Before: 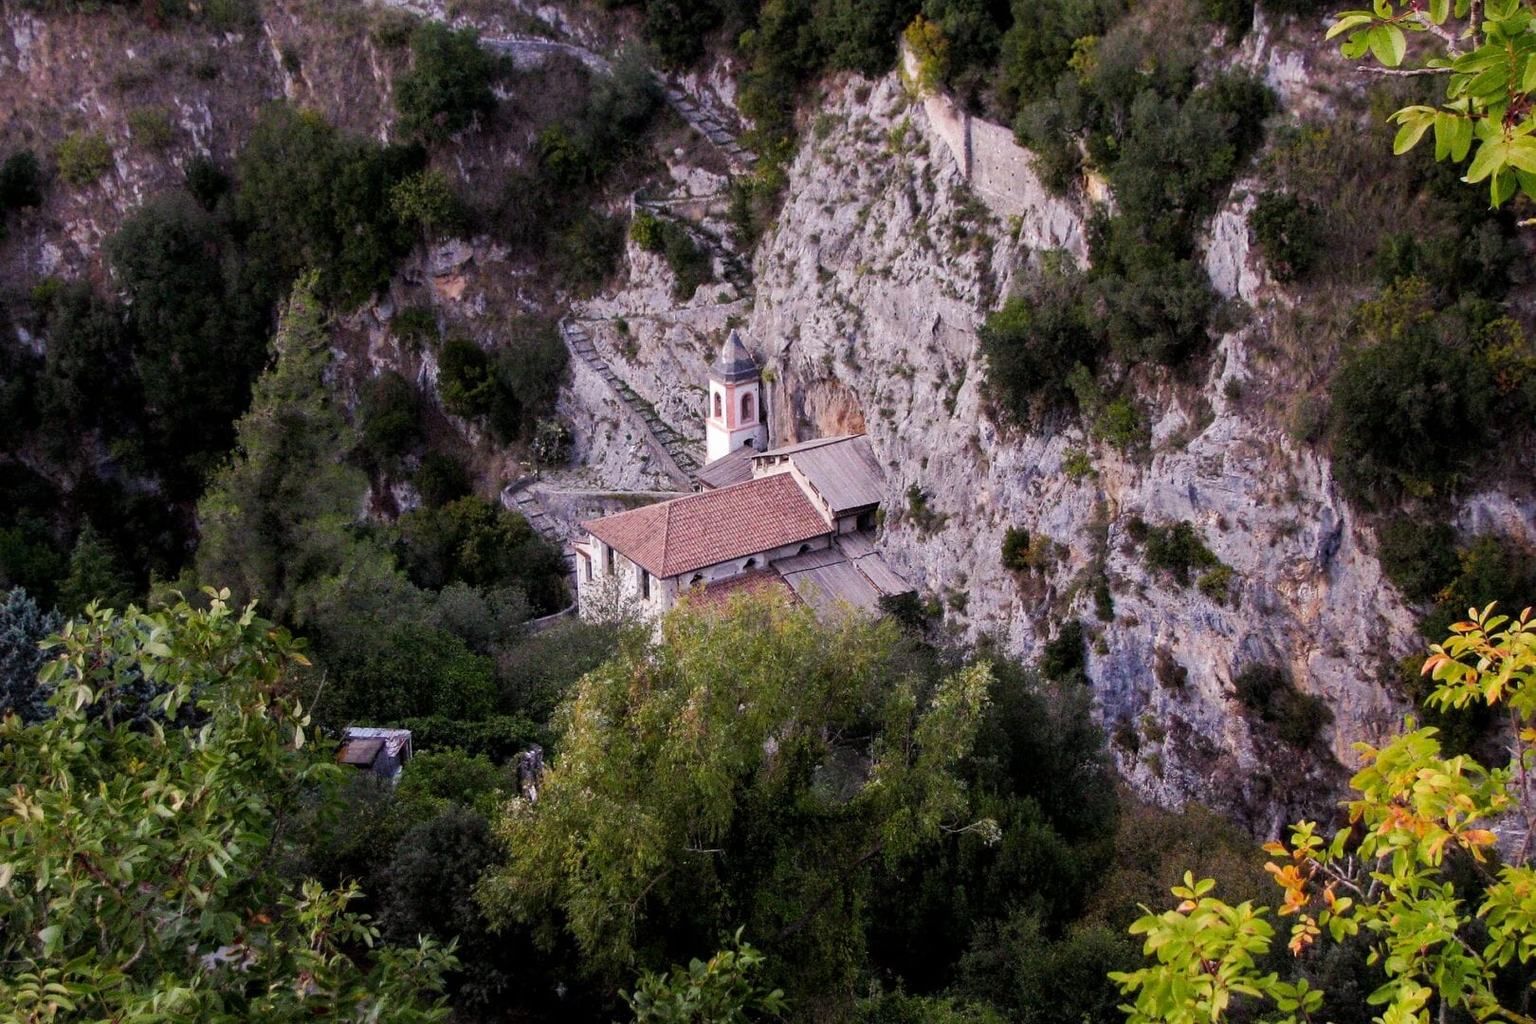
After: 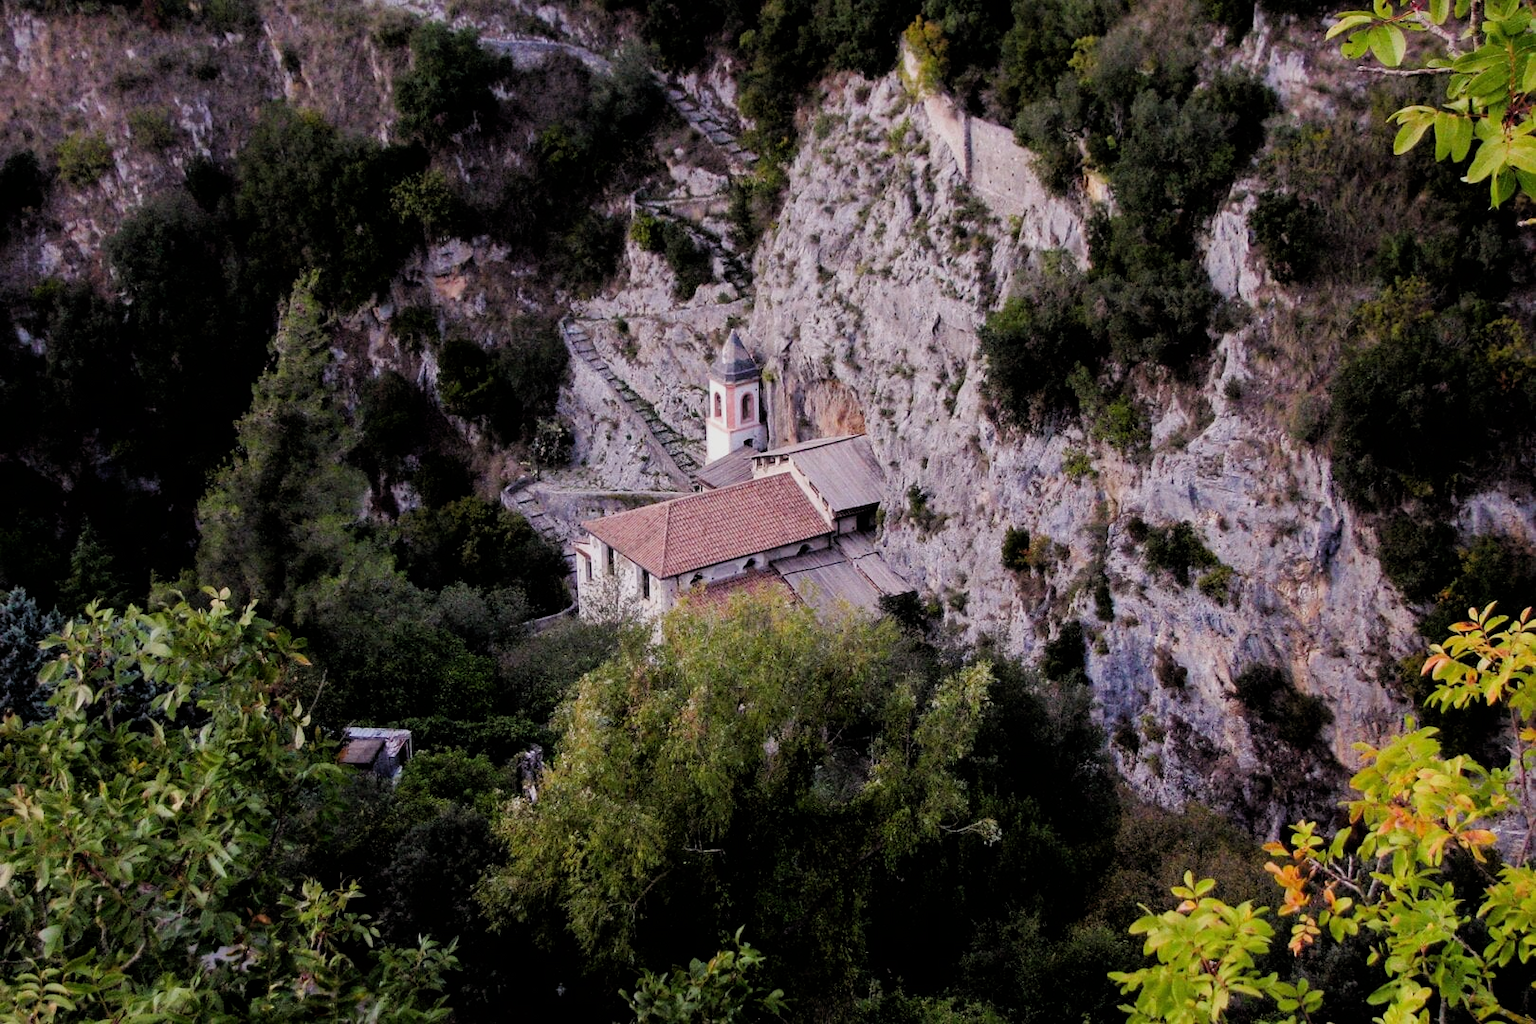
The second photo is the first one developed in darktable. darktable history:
filmic rgb: black relative exposure -5.85 EV, white relative exposure 3.4 EV, hardness 3.68
